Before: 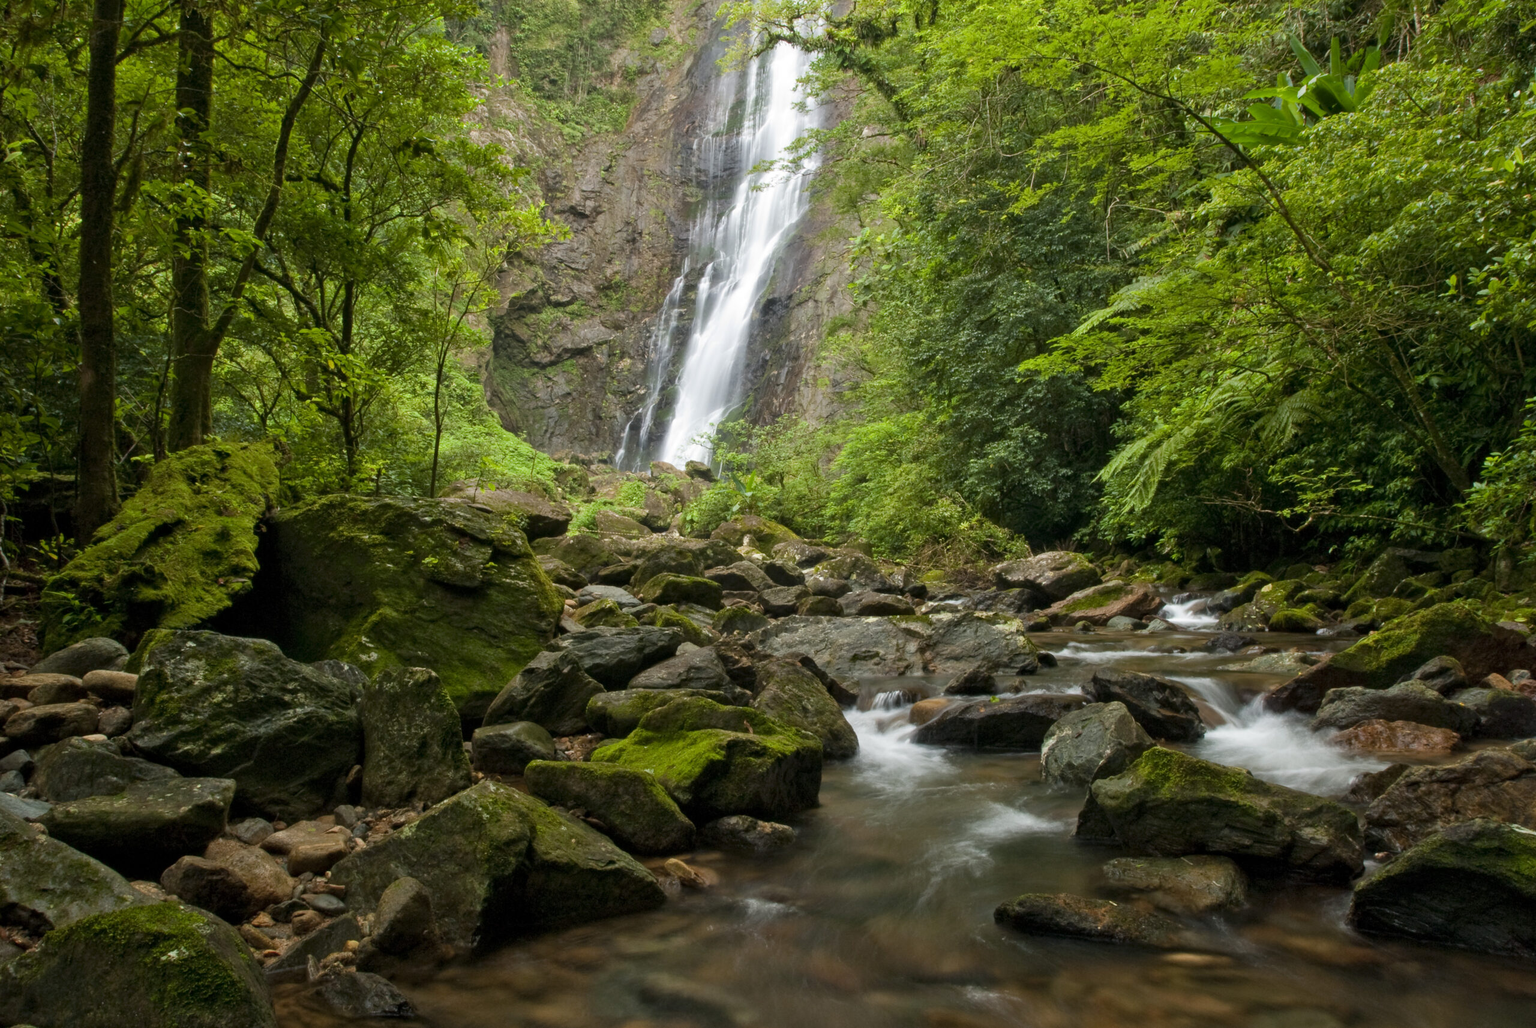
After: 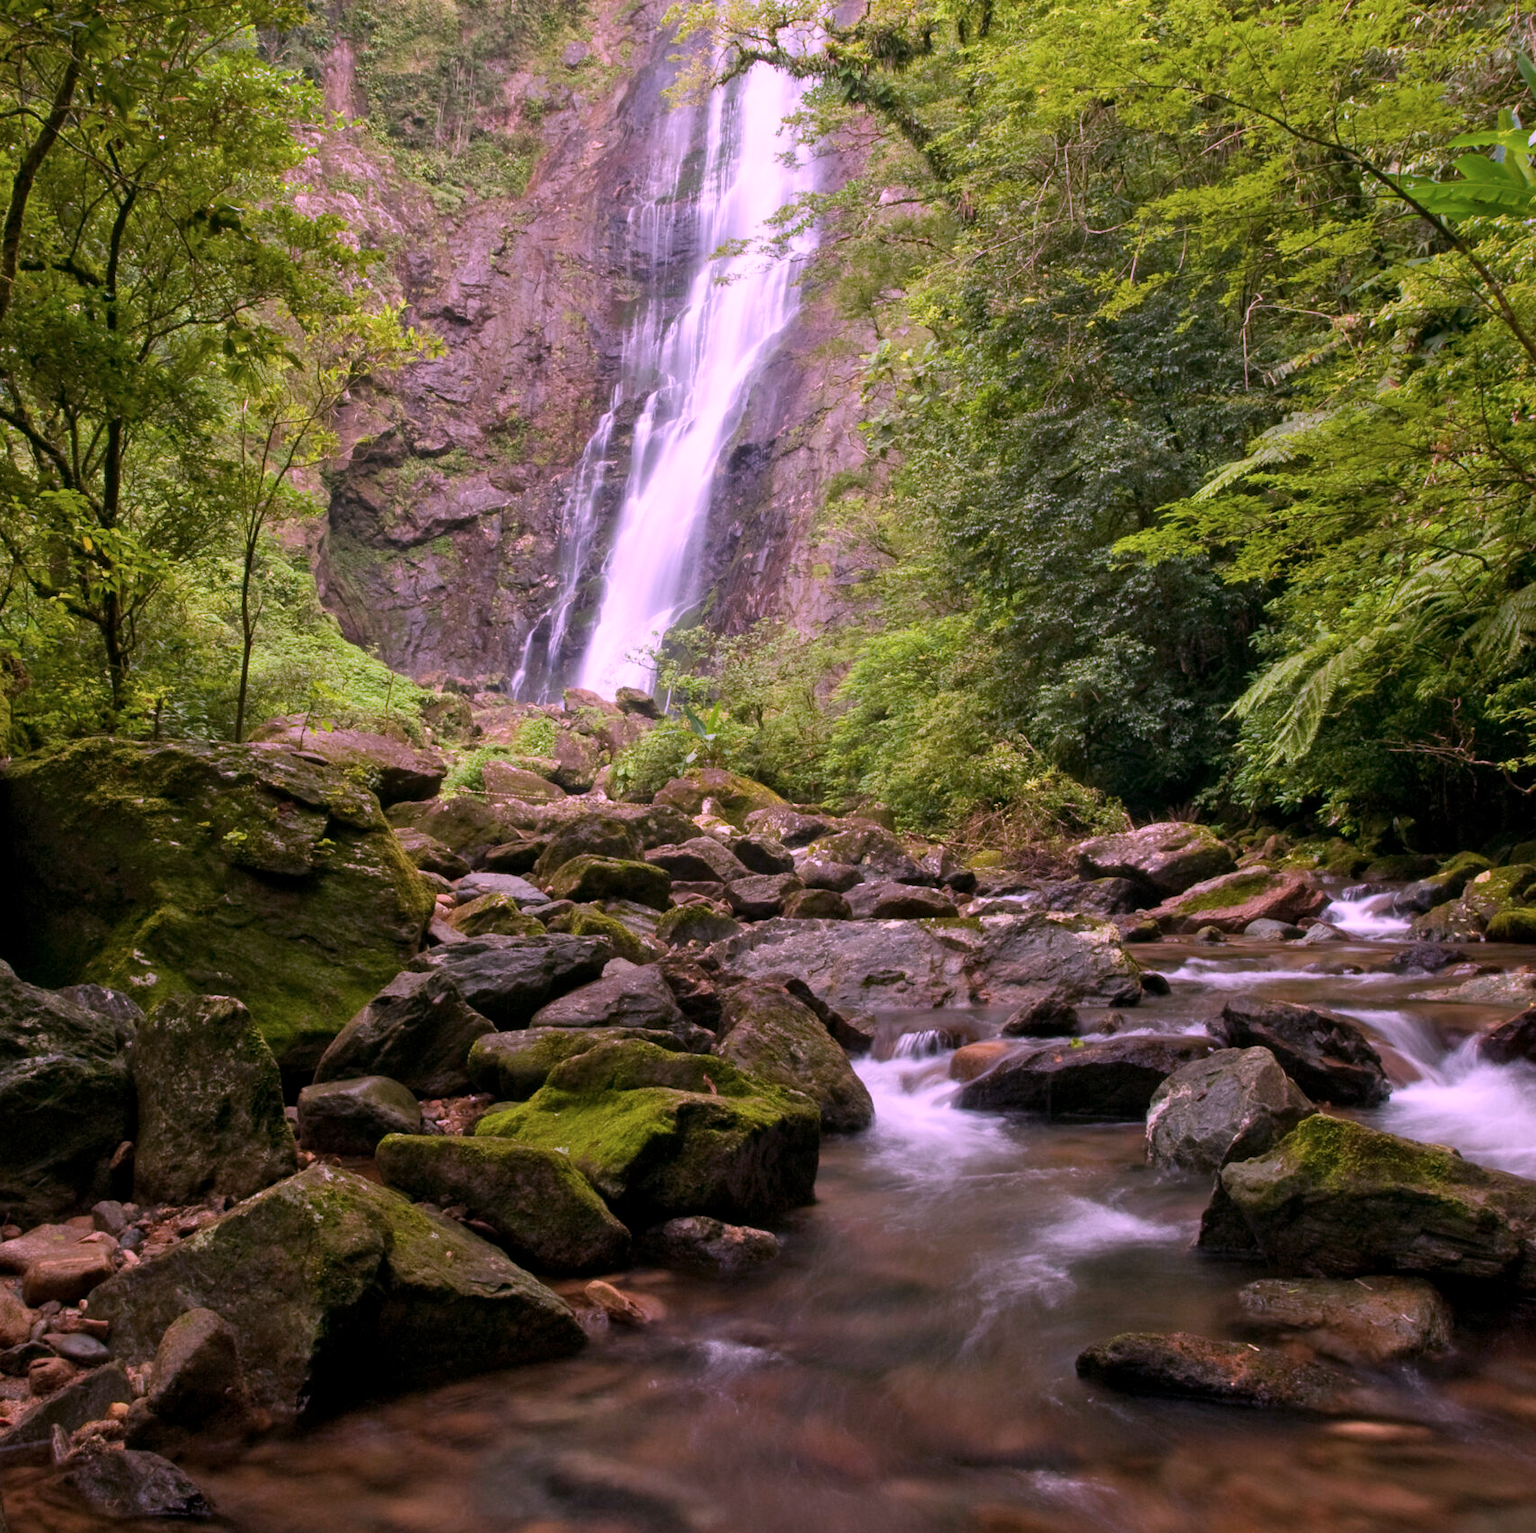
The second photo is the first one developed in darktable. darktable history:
crop and rotate: left 17.736%, right 15.163%
color calibration: output R [1.107, -0.012, -0.003, 0], output B [0, 0, 1.308, 0], illuminant as shot in camera, x 0.358, y 0.373, temperature 4628.91 K, saturation algorithm version 1 (2020)
